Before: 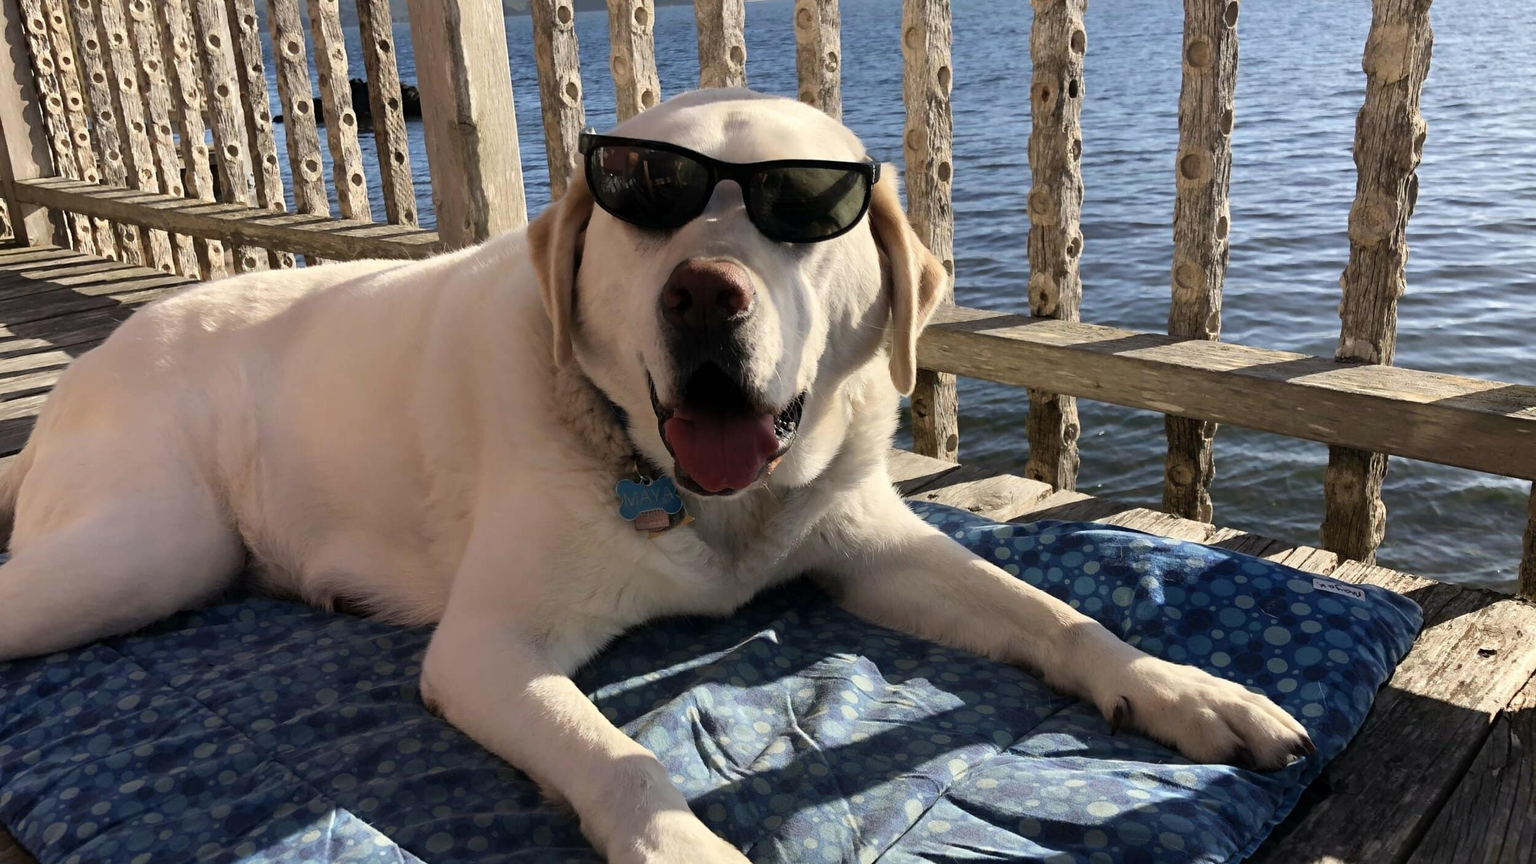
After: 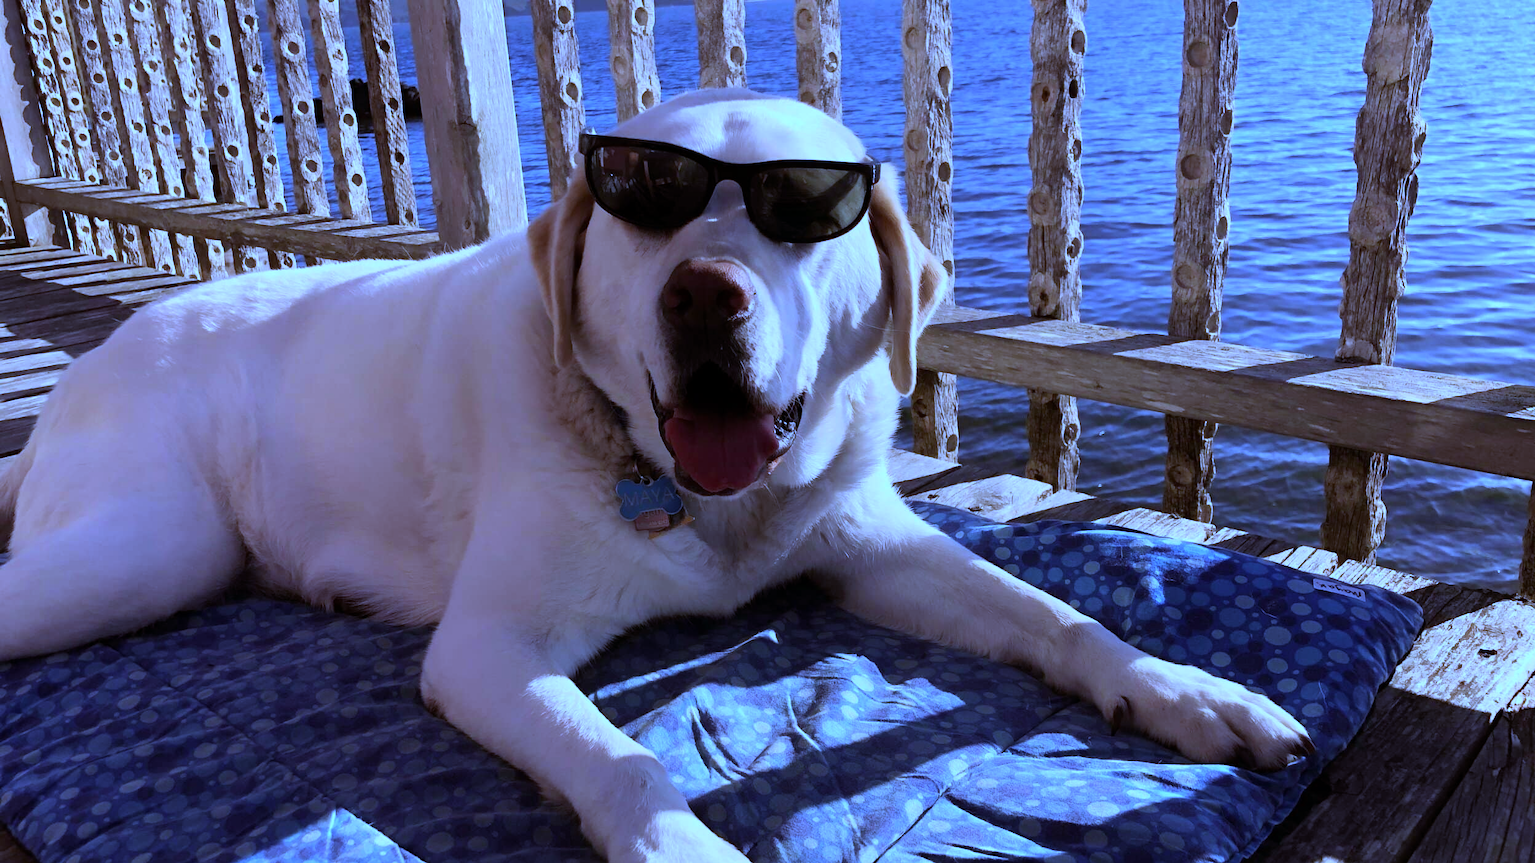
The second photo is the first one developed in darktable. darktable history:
white balance: red 0.766, blue 1.537
rgb levels: mode RGB, independent channels, levels [[0, 0.5, 1], [0, 0.521, 1], [0, 0.536, 1]]
